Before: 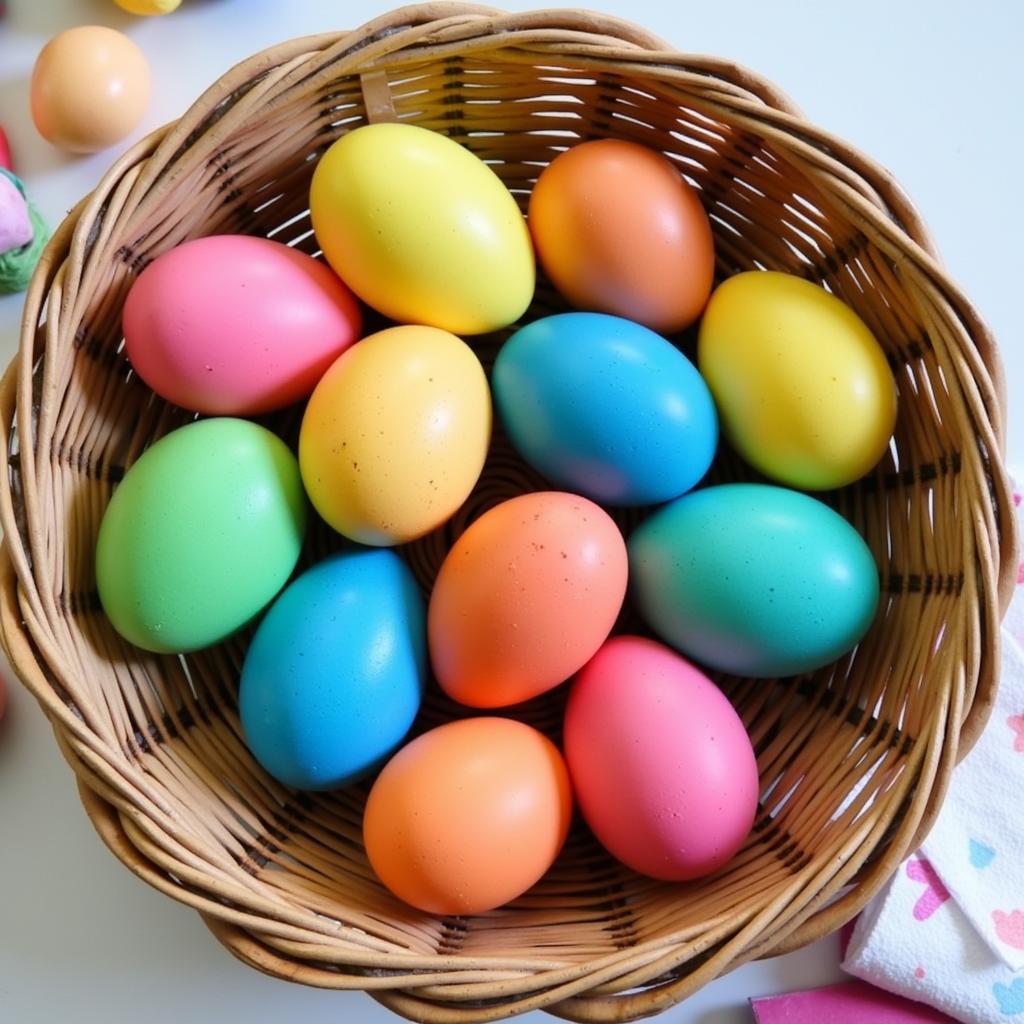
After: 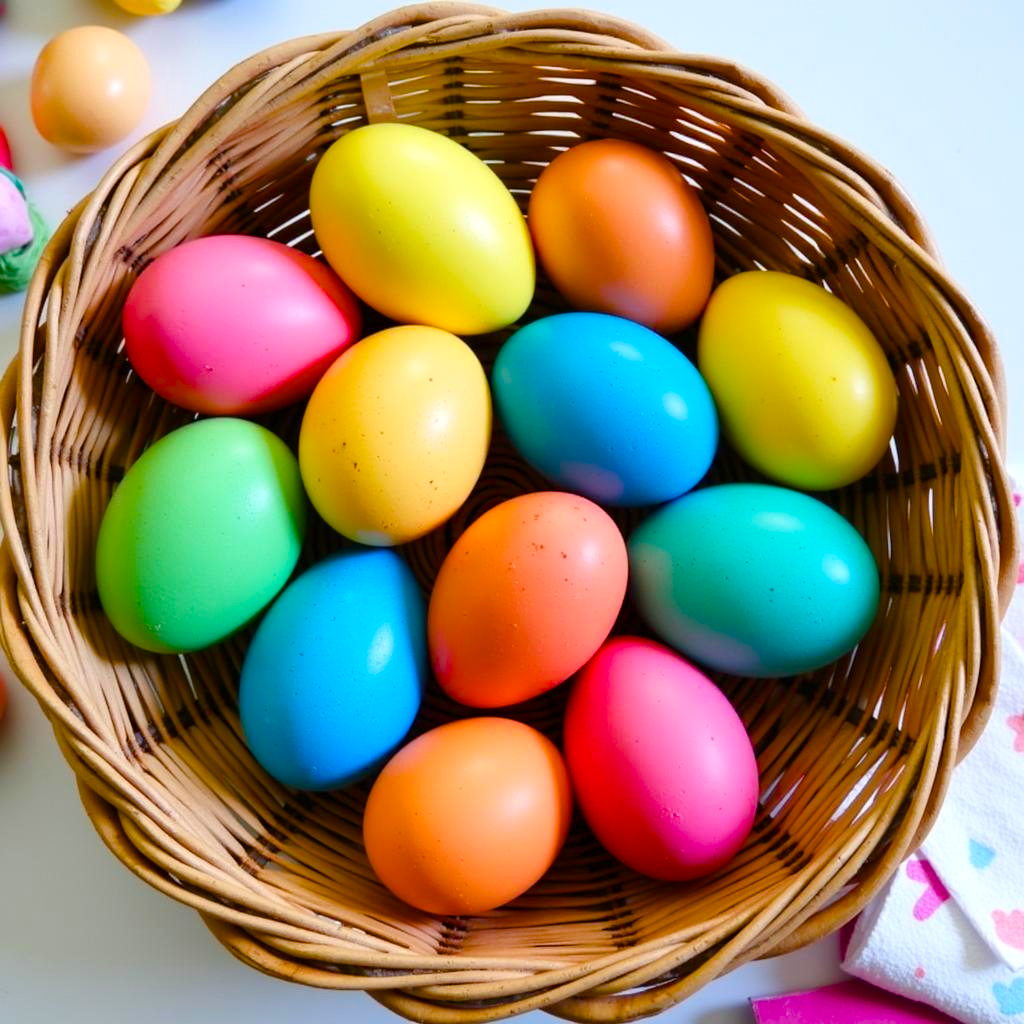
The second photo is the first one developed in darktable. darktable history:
color balance rgb: perceptual saturation grading › global saturation 45%, perceptual saturation grading › highlights -25%, perceptual saturation grading › shadows 50%, perceptual brilliance grading › global brilliance 3%, global vibrance 3%
